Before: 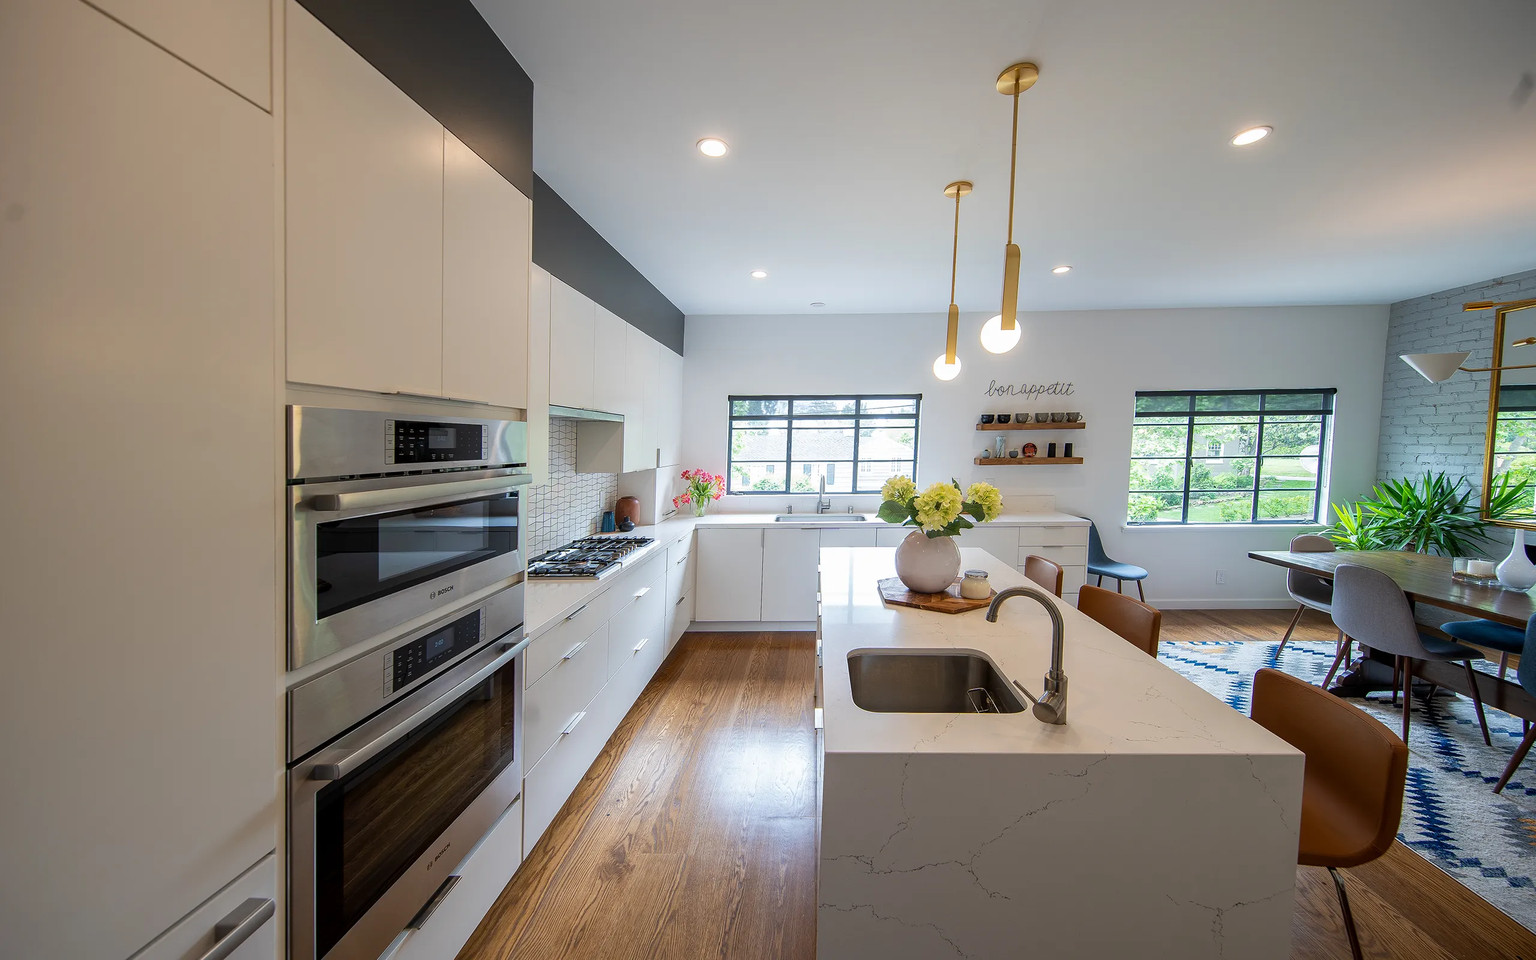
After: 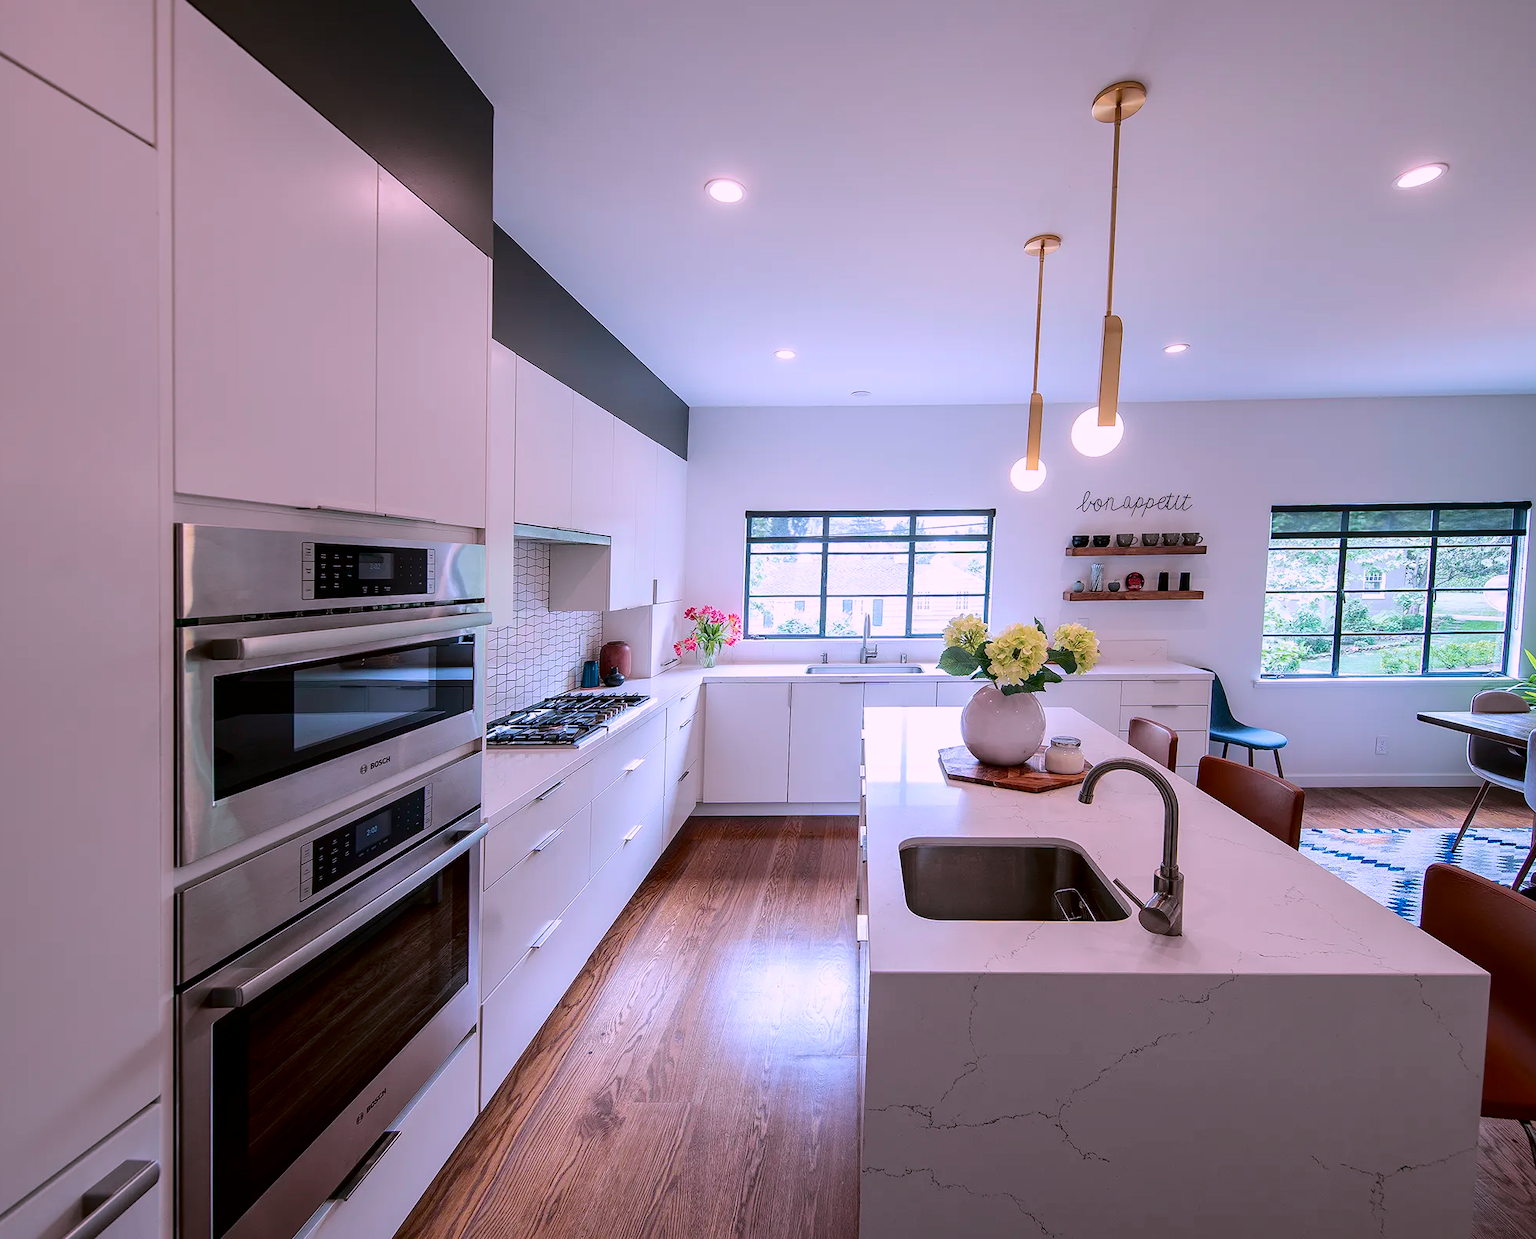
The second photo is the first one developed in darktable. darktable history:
color zones: curves: ch1 [(0.077, 0.436) (0.25, 0.5) (0.75, 0.5)]
color correction: highlights a* 15.03, highlights b* -25.07
tone curve: curves: ch0 [(0, 0) (0.068, 0.012) (0.183, 0.089) (0.341, 0.283) (0.547, 0.532) (0.828, 0.815) (1, 0.983)]; ch1 [(0, 0) (0.23, 0.166) (0.34, 0.308) (0.371, 0.337) (0.429, 0.411) (0.477, 0.462) (0.499, 0.498) (0.529, 0.537) (0.559, 0.582) (0.743, 0.798) (1, 1)]; ch2 [(0, 0) (0.431, 0.414) (0.498, 0.503) (0.524, 0.528) (0.568, 0.546) (0.6, 0.597) (0.634, 0.645) (0.728, 0.742) (1, 1)], color space Lab, independent channels, preserve colors none
crop: left 9.88%, right 12.664%
